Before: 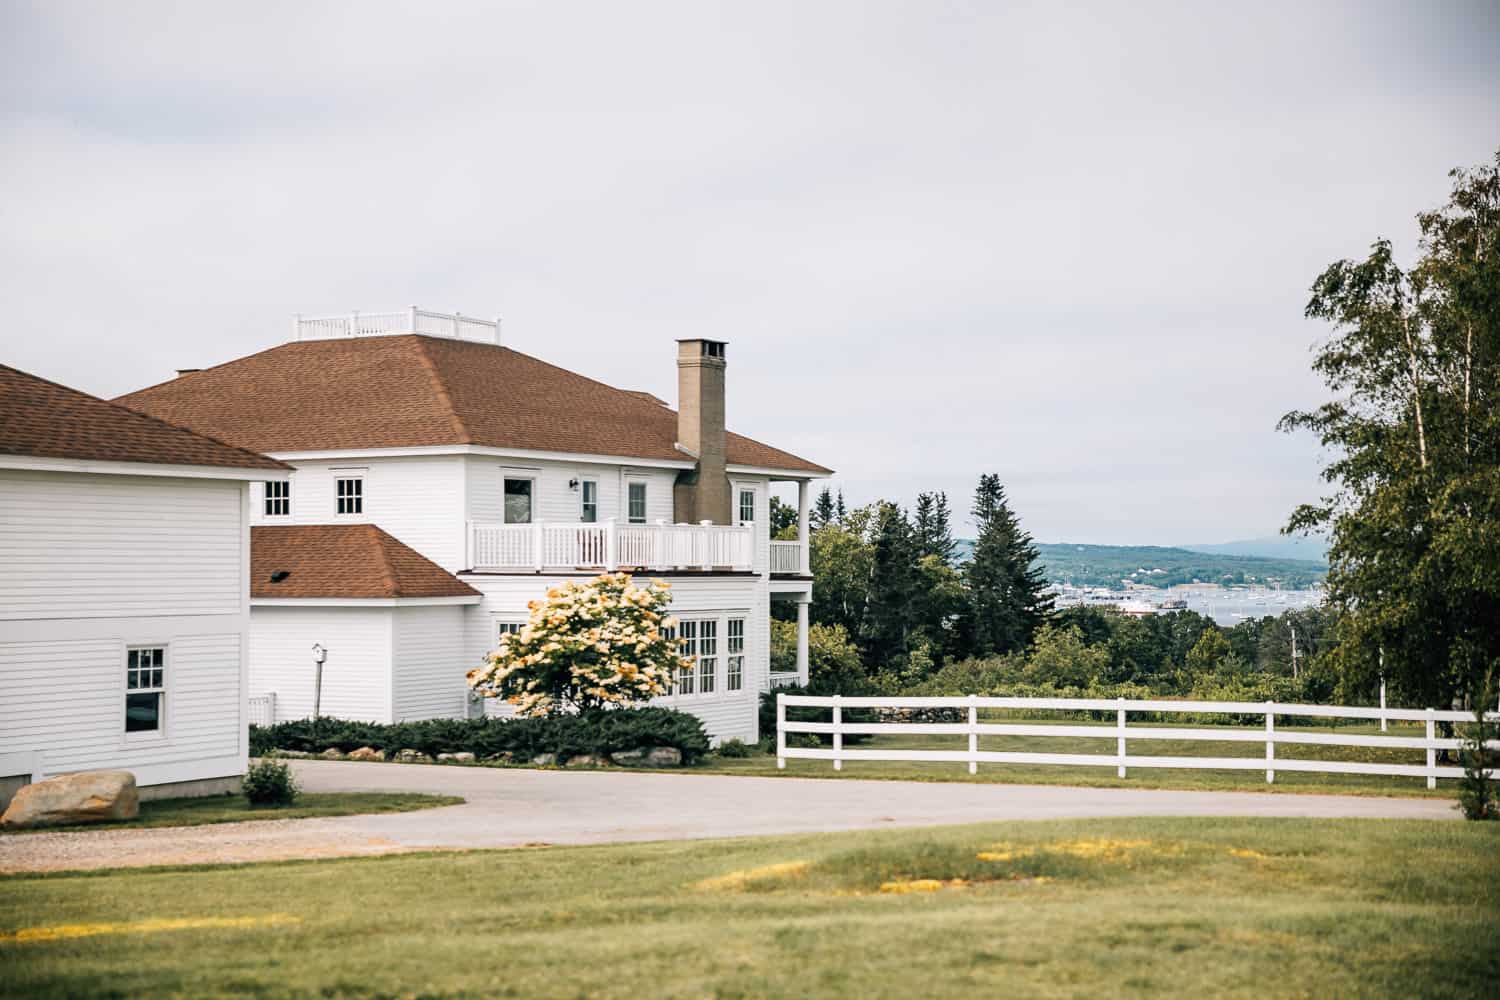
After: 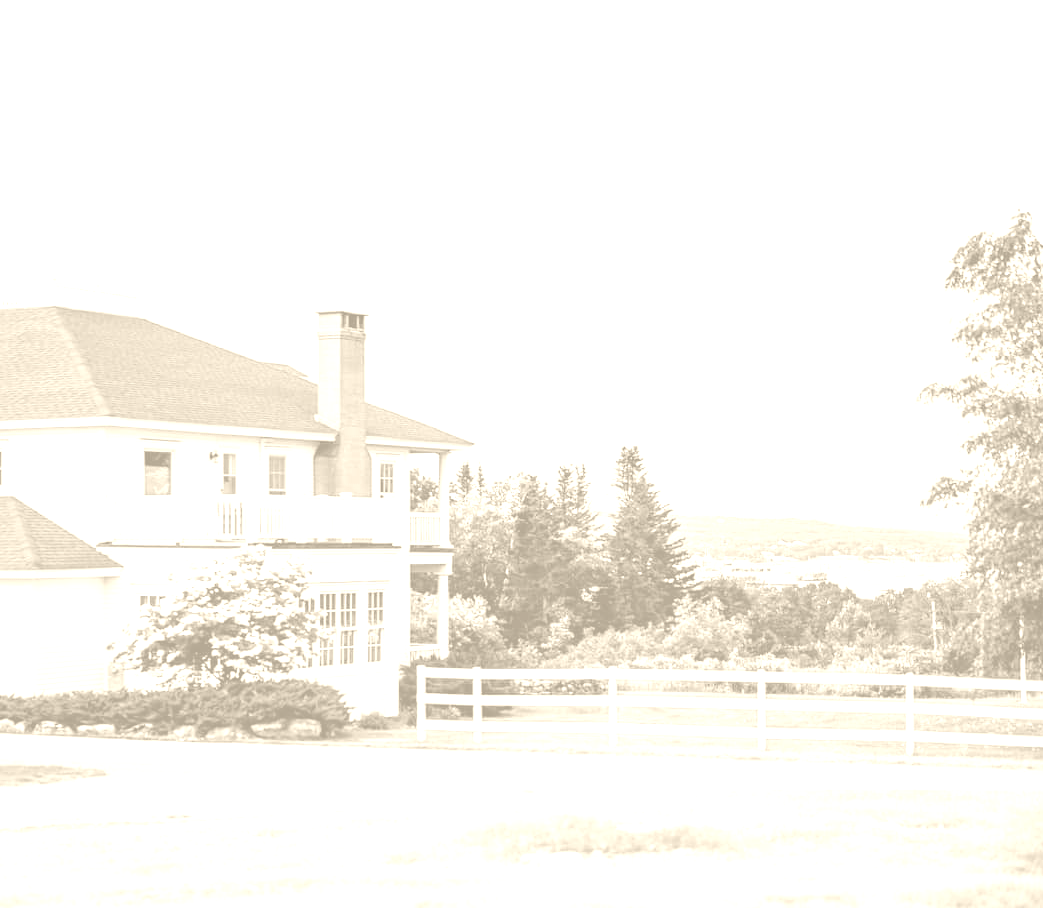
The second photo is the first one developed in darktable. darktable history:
color zones: curves: ch0 [(0, 0.485) (0.178, 0.476) (0.261, 0.623) (0.411, 0.403) (0.708, 0.603) (0.934, 0.412)]; ch1 [(0.003, 0.485) (0.149, 0.496) (0.229, 0.584) (0.326, 0.551) (0.484, 0.262) (0.757, 0.643)]
crop and rotate: left 24.034%, top 2.838%, right 6.406%, bottom 6.299%
colorize: hue 36°, saturation 71%, lightness 80.79%
contrast brightness saturation: contrast 0.03, brightness 0.06, saturation 0.13
